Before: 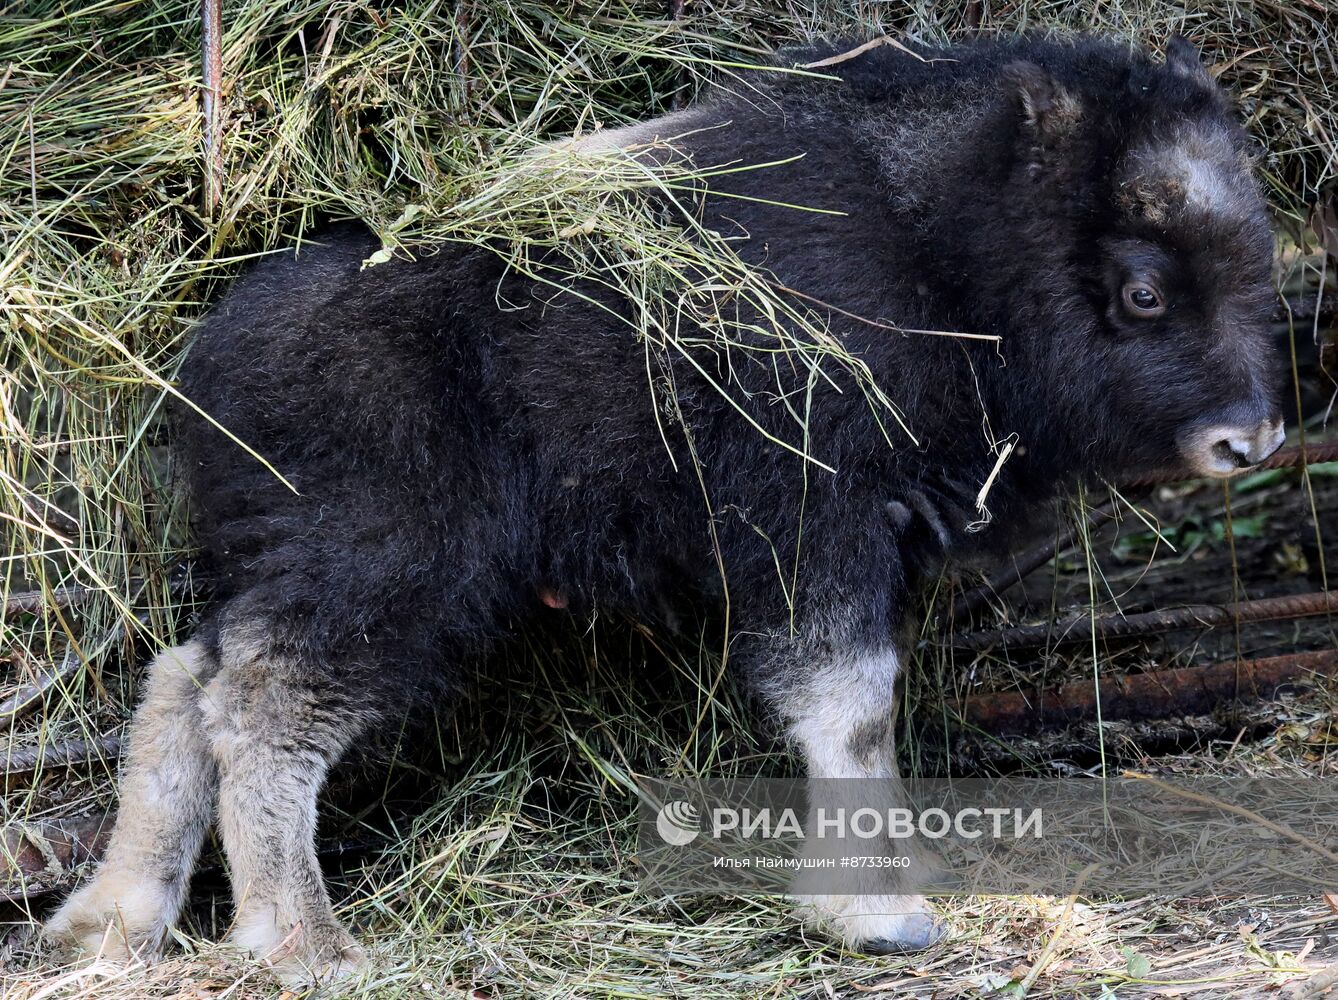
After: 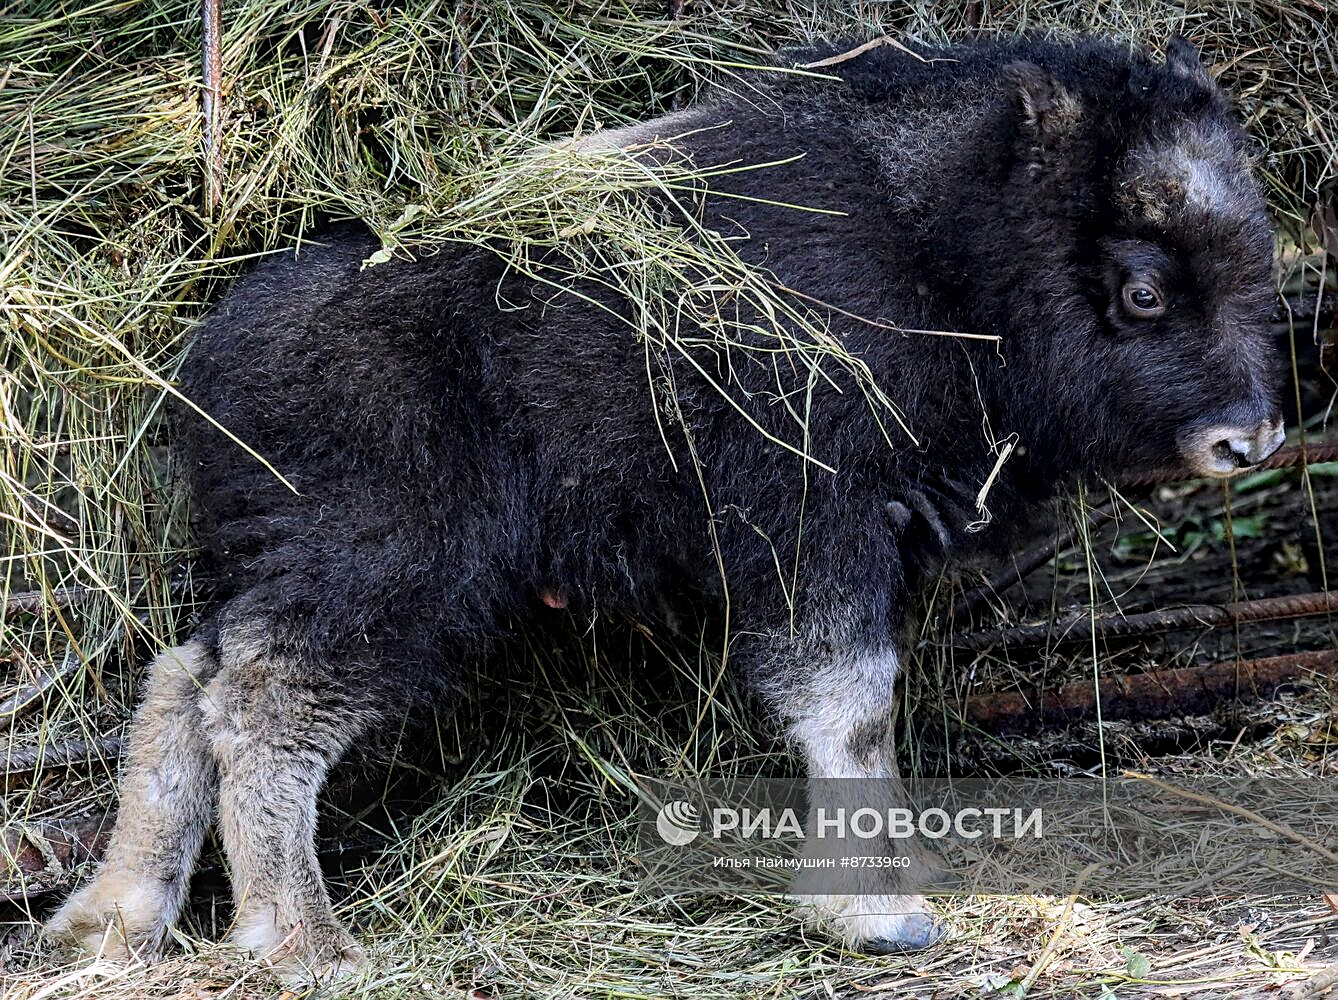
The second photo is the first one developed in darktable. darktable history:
haze removal: strength 0.29, distance 0.25, compatibility mode true, adaptive false
sharpen: on, module defaults
local contrast: on, module defaults
